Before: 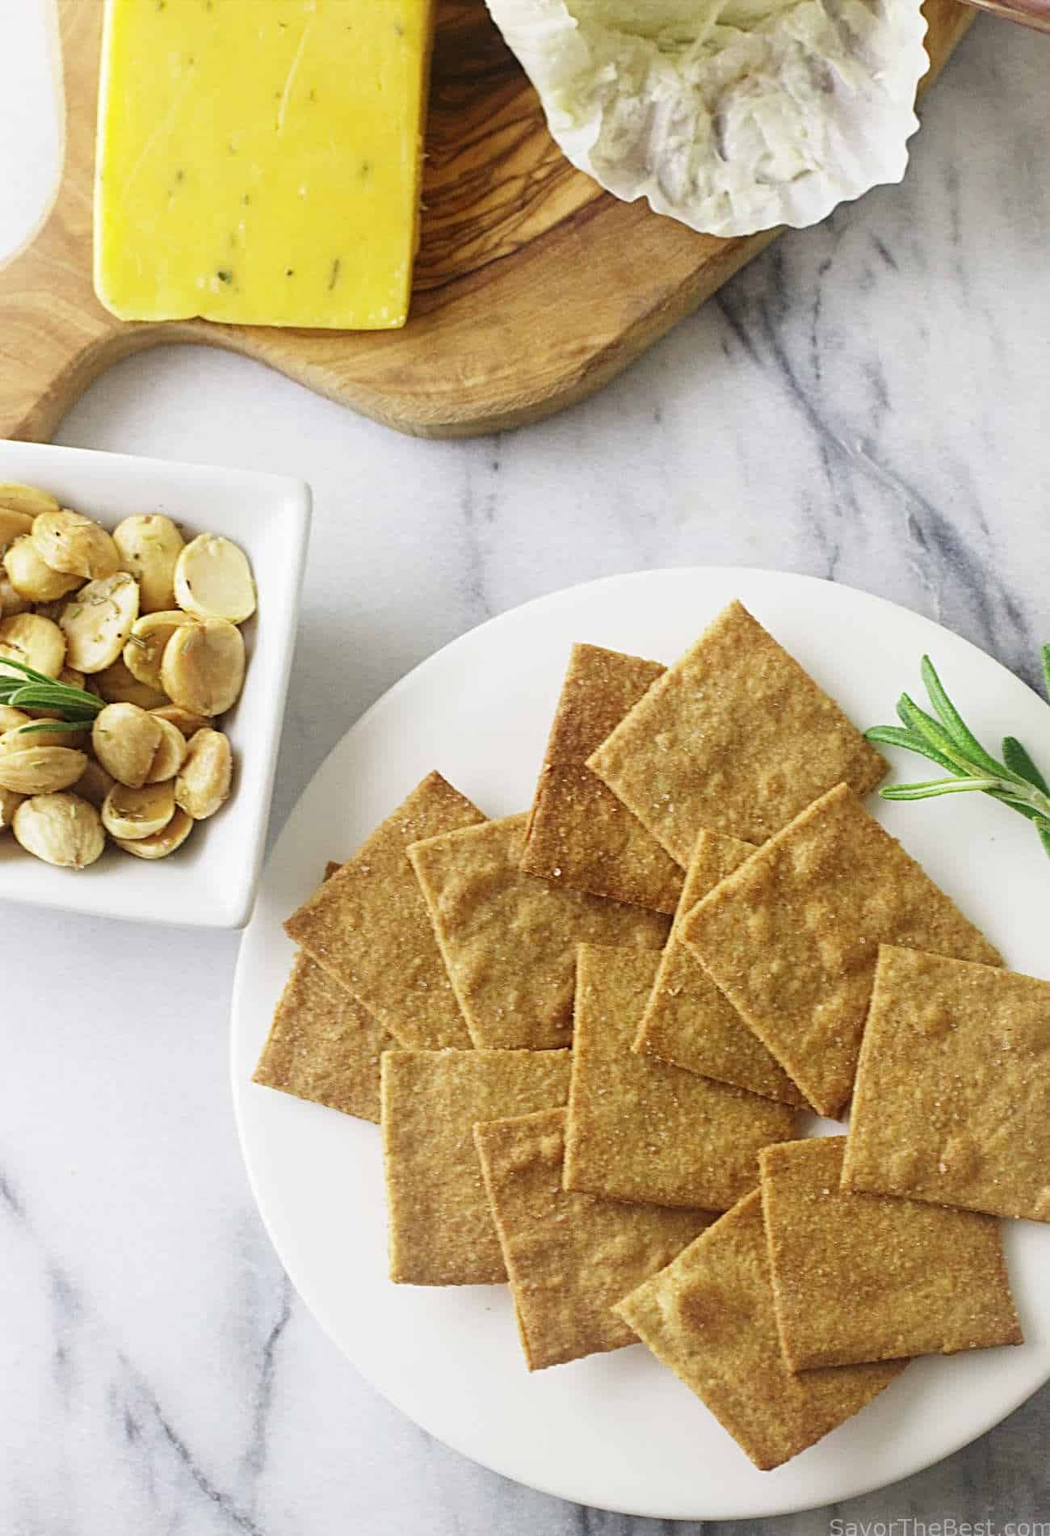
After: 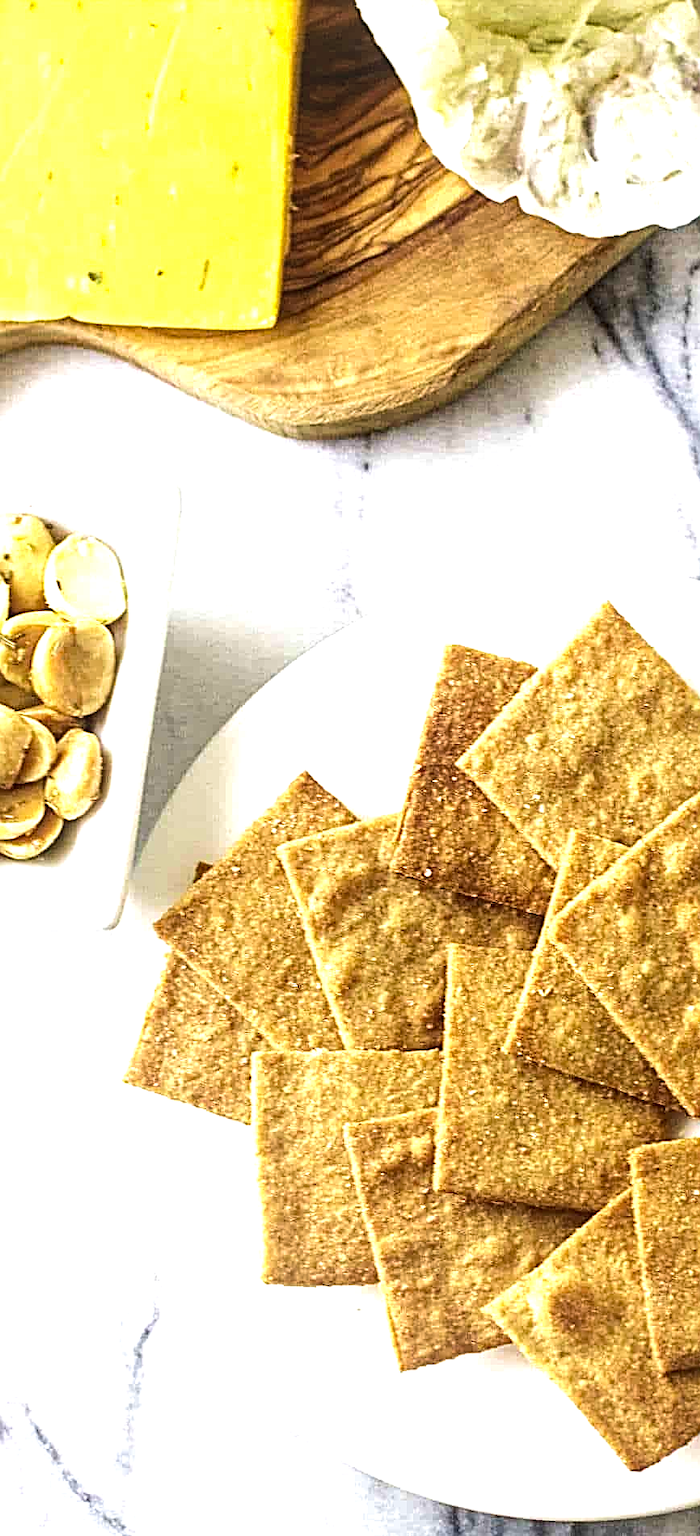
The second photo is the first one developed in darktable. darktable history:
exposure: exposure 0.401 EV, compensate highlight preservation false
crop and rotate: left 12.444%, right 20.788%
tone equalizer: -8 EV -0.741 EV, -7 EV -0.733 EV, -6 EV -0.638 EV, -5 EV -0.416 EV, -3 EV 0.392 EV, -2 EV 0.6 EV, -1 EV 0.683 EV, +0 EV 0.737 EV, edges refinement/feathering 500, mask exposure compensation -1.57 EV, preserve details no
velvia: on, module defaults
local contrast: detail 130%
sharpen: on, module defaults
haze removal: strength 0.284, distance 0.249, compatibility mode true, adaptive false
